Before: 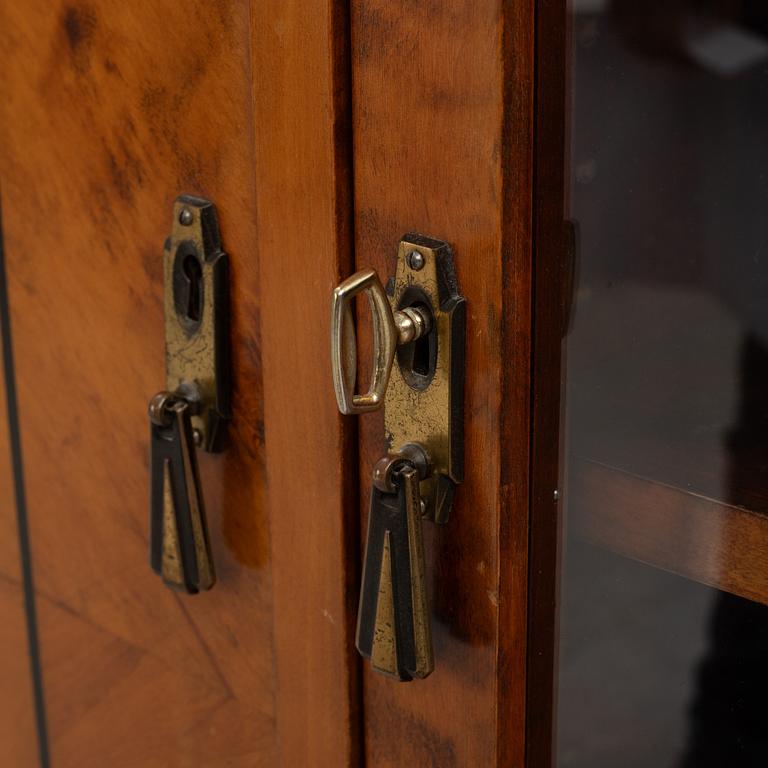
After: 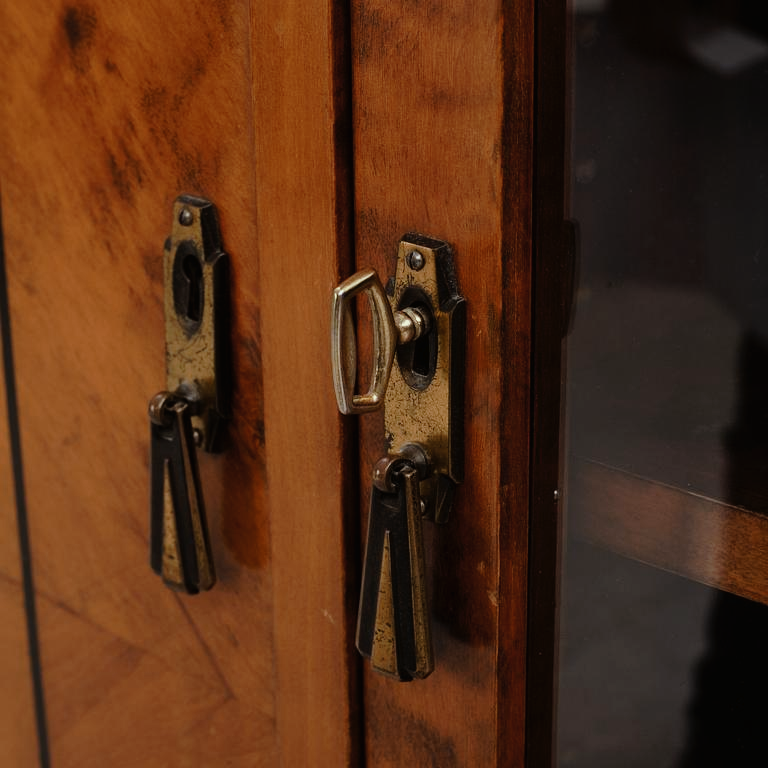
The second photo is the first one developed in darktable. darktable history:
tone curve: curves: ch0 [(0, 0) (0.003, 0.008) (0.011, 0.01) (0.025, 0.012) (0.044, 0.023) (0.069, 0.033) (0.1, 0.046) (0.136, 0.075) (0.177, 0.116) (0.224, 0.171) (0.277, 0.235) (0.335, 0.312) (0.399, 0.397) (0.468, 0.466) (0.543, 0.54) (0.623, 0.62) (0.709, 0.701) (0.801, 0.782) (0.898, 0.877) (1, 1)], preserve colors none
color look up table: target L [73.44, 92.12, 85.28, 81.73, 61.02, 64.39, 72.19, 69.07, 65.48, 58.61, 51.54, 42.56, 42.4, 13.19, 201.38, 75.74, 54.6, 66.88, 60.35, 61.55, 63.71, 47.83, 40.37, 42.64, 24.14, 27.35, 15.42, 94.51, 76.51, 74.99, 68.63, 63.99, 63.15, 51.15, 54.58, 53.61, 49.41, 35.73, 35.76, 36.3, 33.17, 31.03, 12.36, 4.768, 86.5, 86.45, 66.26, 59, 28.56], target a [-5.622, -8.2, -32.96, -12.66, -54.6, -15.45, -51.22, -57.36, -23.81, -14.13, 7.15, -25.18, -33.29, -12.66, 0, 1.639, 23.73, 38.34, 27.36, 16.65, 55.1, 50.71, 31.53, 52.13, 12.46, 33.76, 22.62, -2.348, 13.9, 23.55, 12.8, -0.318, 24.55, 55.81, 55.02, 19.67, 55.09, 0.484, 27.43, 41.15, 19.02, 29.83, 19.35, 5.292, -46.71, -15.28, -3.948, -21.11, -3.713], target b [48.55, 9.738, 27.87, 43.81, 44, 46.96, 19.24, 38.17, 40.83, 14.62, 41.36, 35.05, 23.44, 16.2, -0.001, 46.08, 42.73, 33.73, 49.7, 15.19, -0.078, 5.73, 38.27, 36.43, 27.79, 23.18, 10.06, -8.099, -10.75, -30.9, -24.65, 1.068, -44.96, -44.41, -25.42, -80.41, -65.9, 0.596, -17.64, -42.76, -56.11, -72.31, -34.16, -11.01, -1.642, -11.15, -47.65, -27.1, -21.1], num patches 49
